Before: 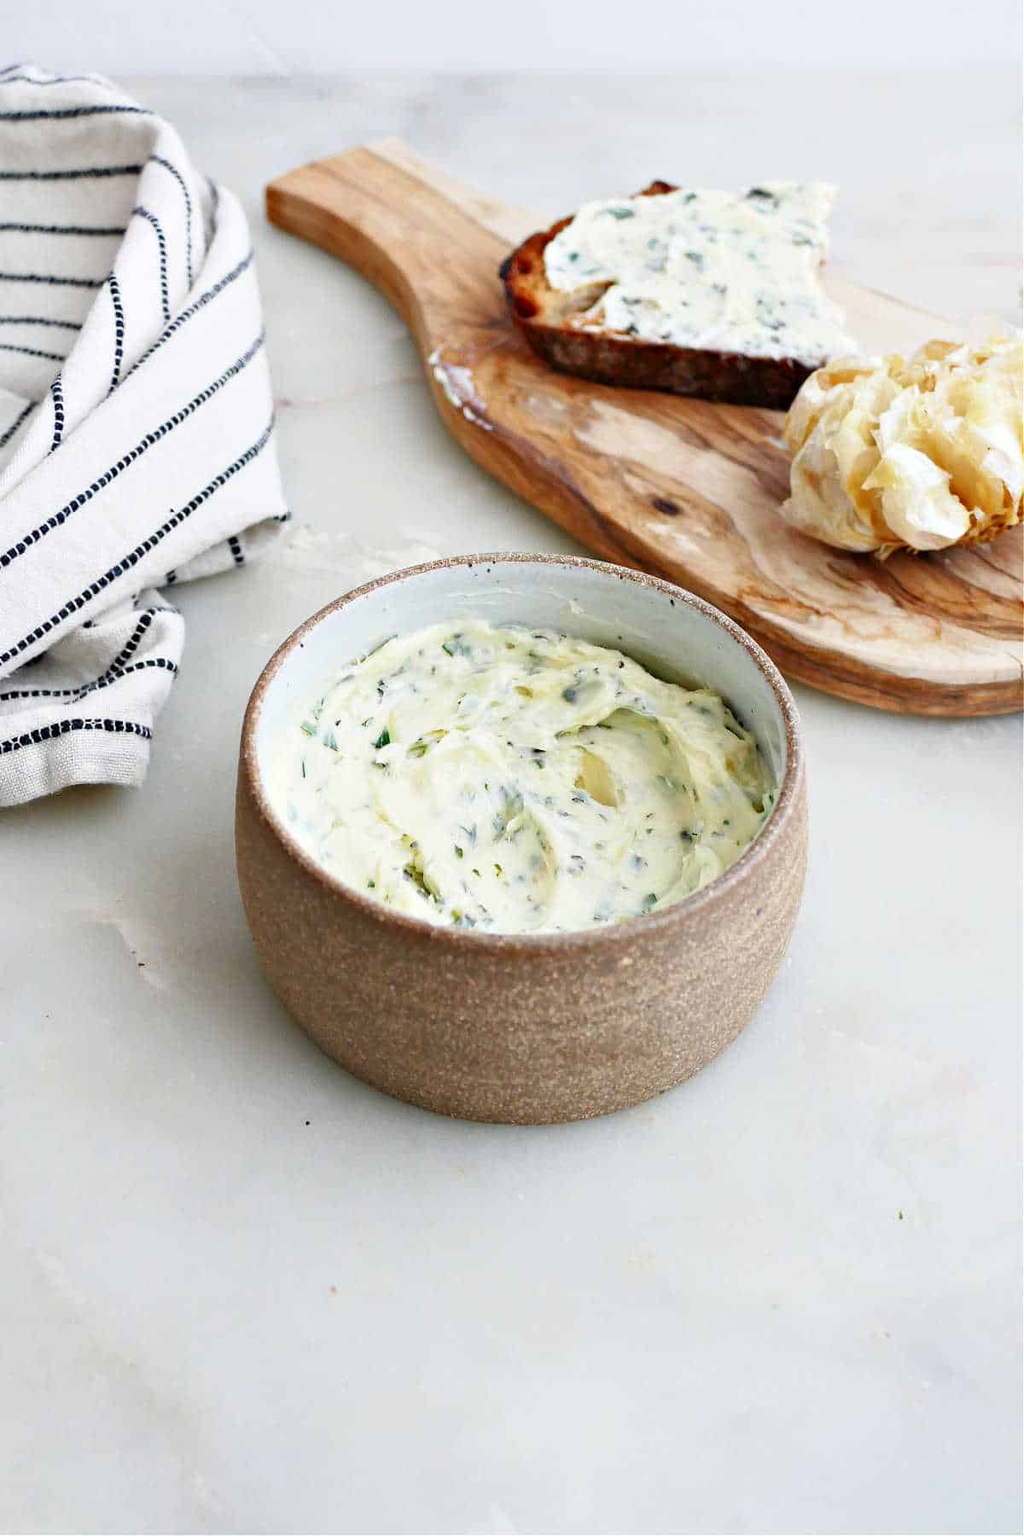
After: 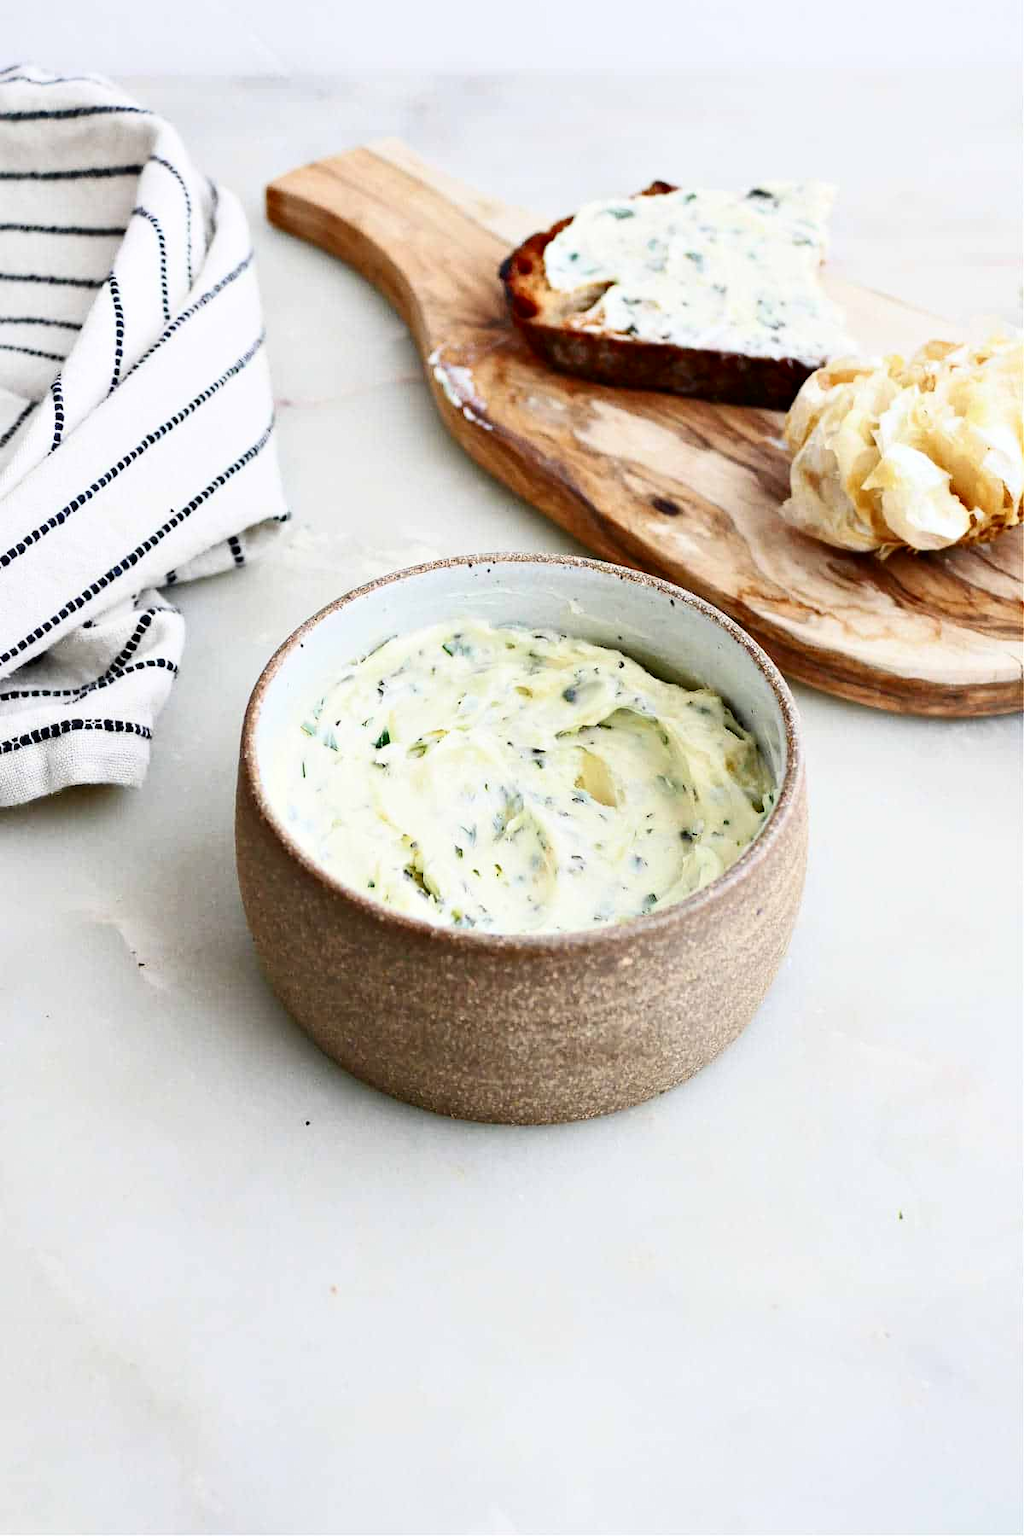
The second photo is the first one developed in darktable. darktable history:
contrast brightness saturation: contrast 0.223
